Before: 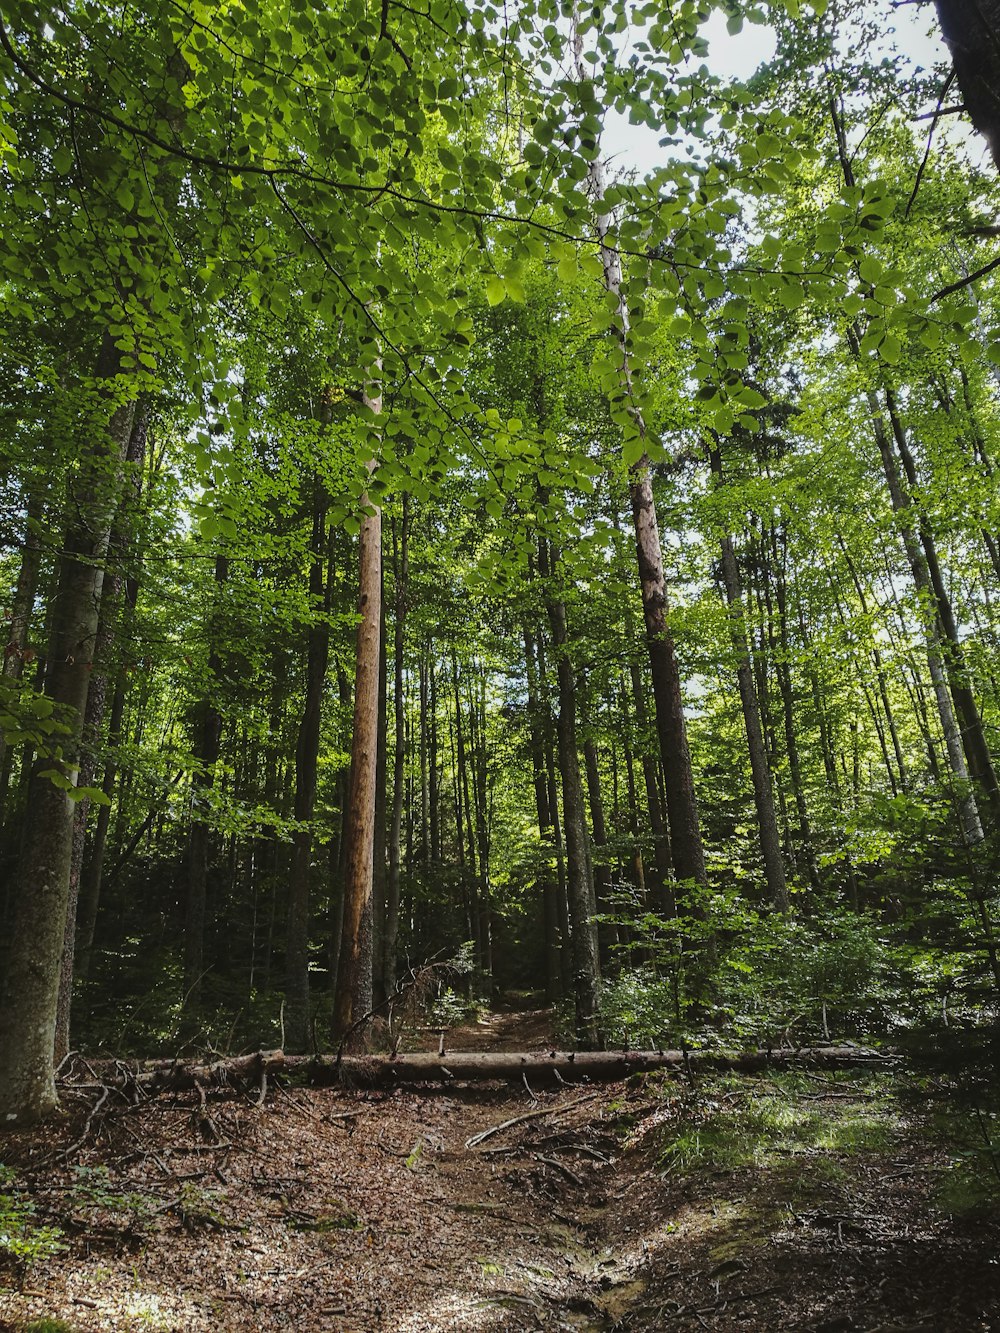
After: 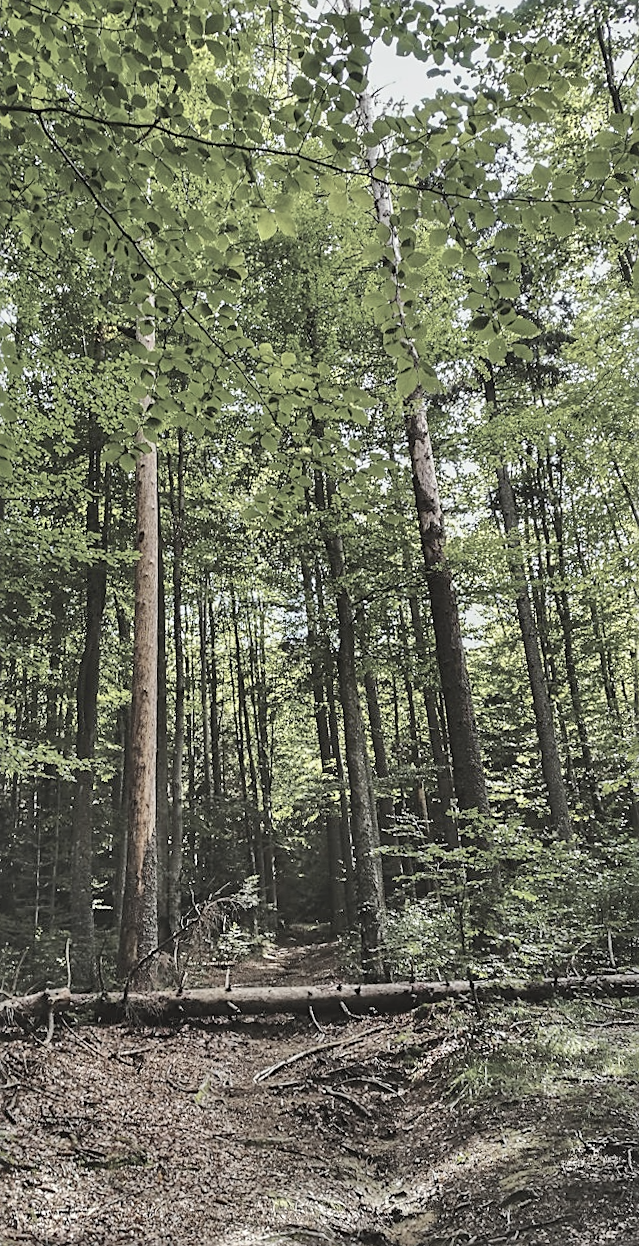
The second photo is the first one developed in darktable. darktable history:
tone curve: curves: ch0 [(0, 0) (0.08, 0.069) (0.4, 0.391) (0.6, 0.609) (0.92, 0.93) (1, 1)], color space Lab, independent channels, preserve colors none
contrast brightness saturation: brightness 0.18, saturation -0.5
shadows and highlights: shadows 75, highlights -60.85, soften with gaussian
sharpen: on, module defaults
crop and rotate: left 22.918%, top 5.629%, right 14.711%, bottom 2.247%
rotate and perspective: rotation -1.17°, automatic cropping off
exposure: exposure -0.064 EV, compensate highlight preservation false
